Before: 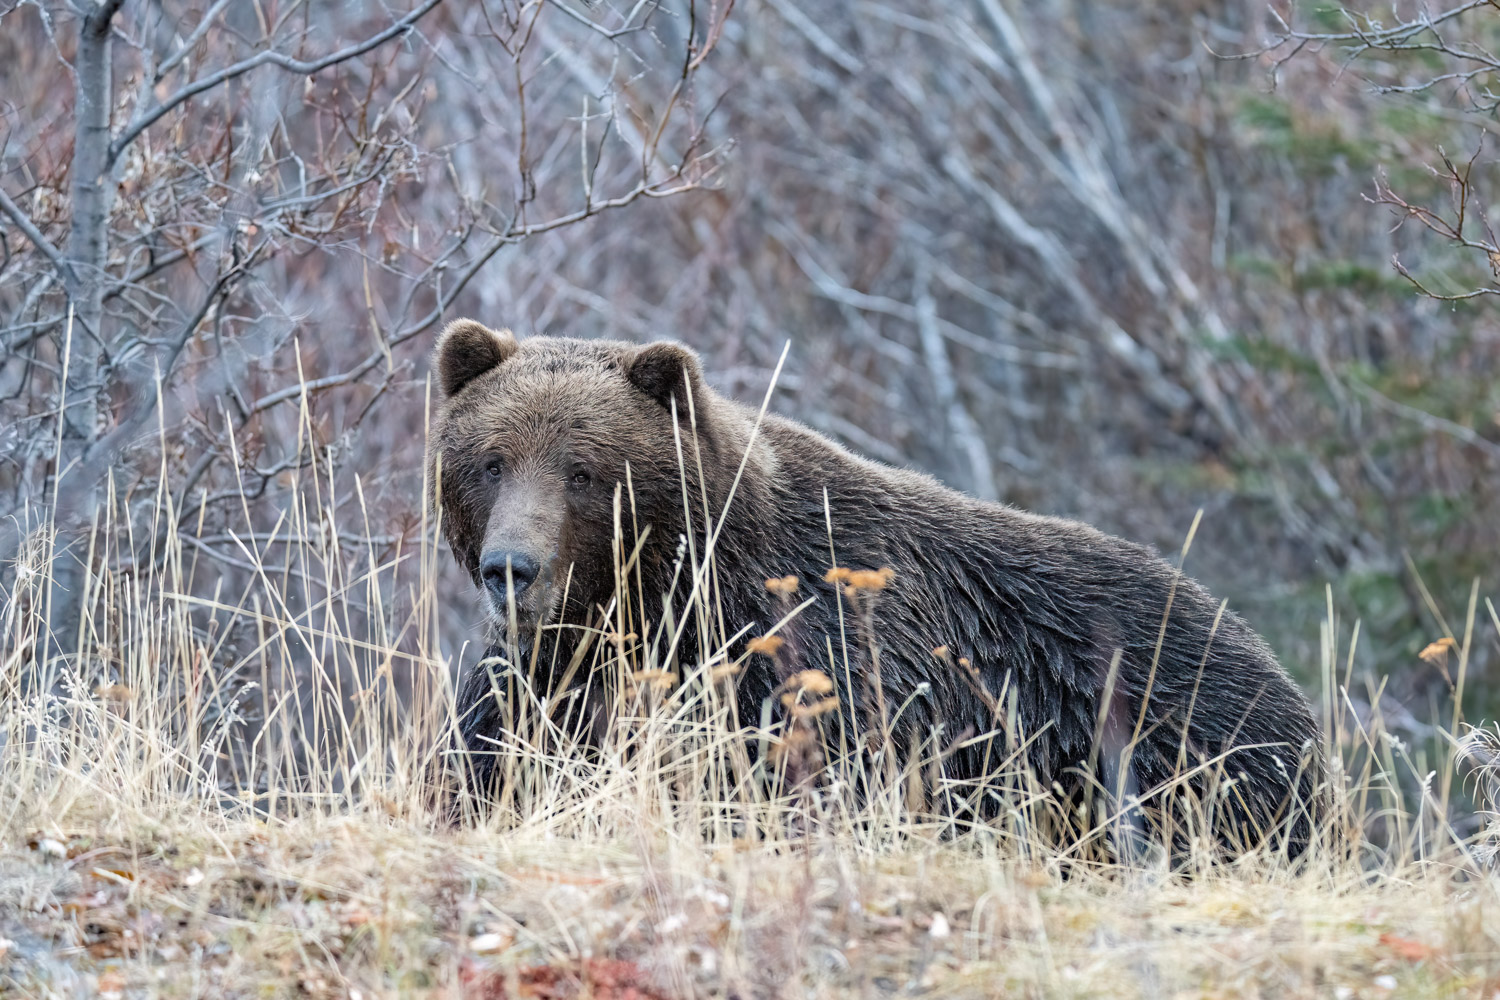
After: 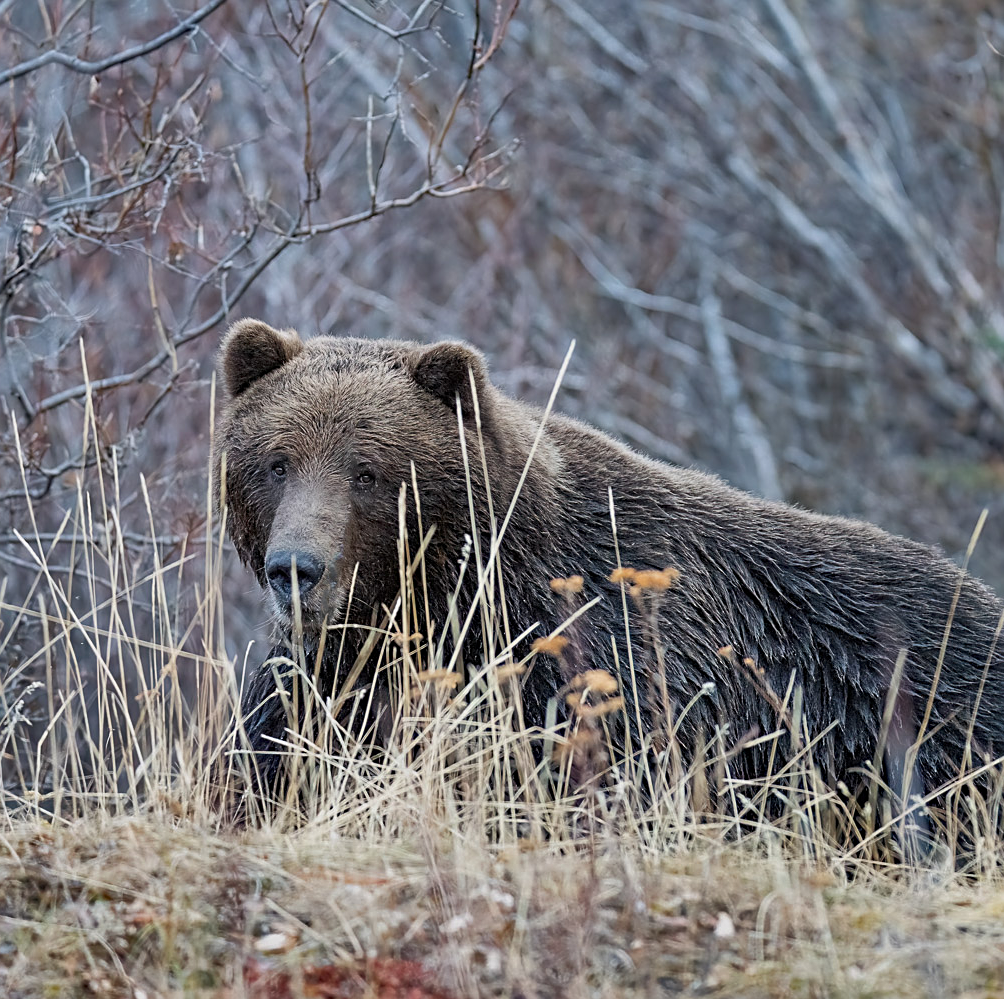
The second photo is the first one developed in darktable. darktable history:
sharpen: on, module defaults
shadows and highlights: shadows 79.98, white point adjustment -8.94, highlights -61.19, soften with gaussian
crop and rotate: left 14.42%, right 18.61%
